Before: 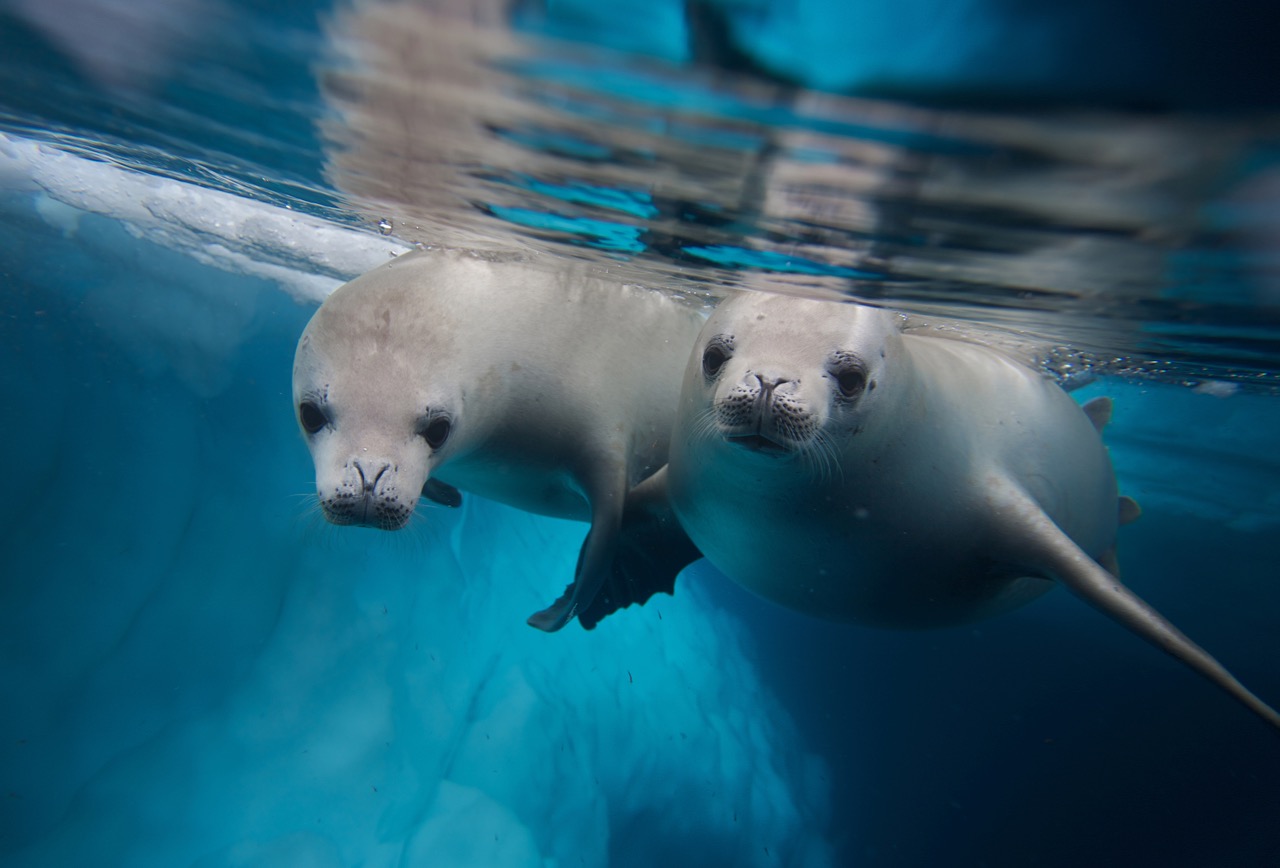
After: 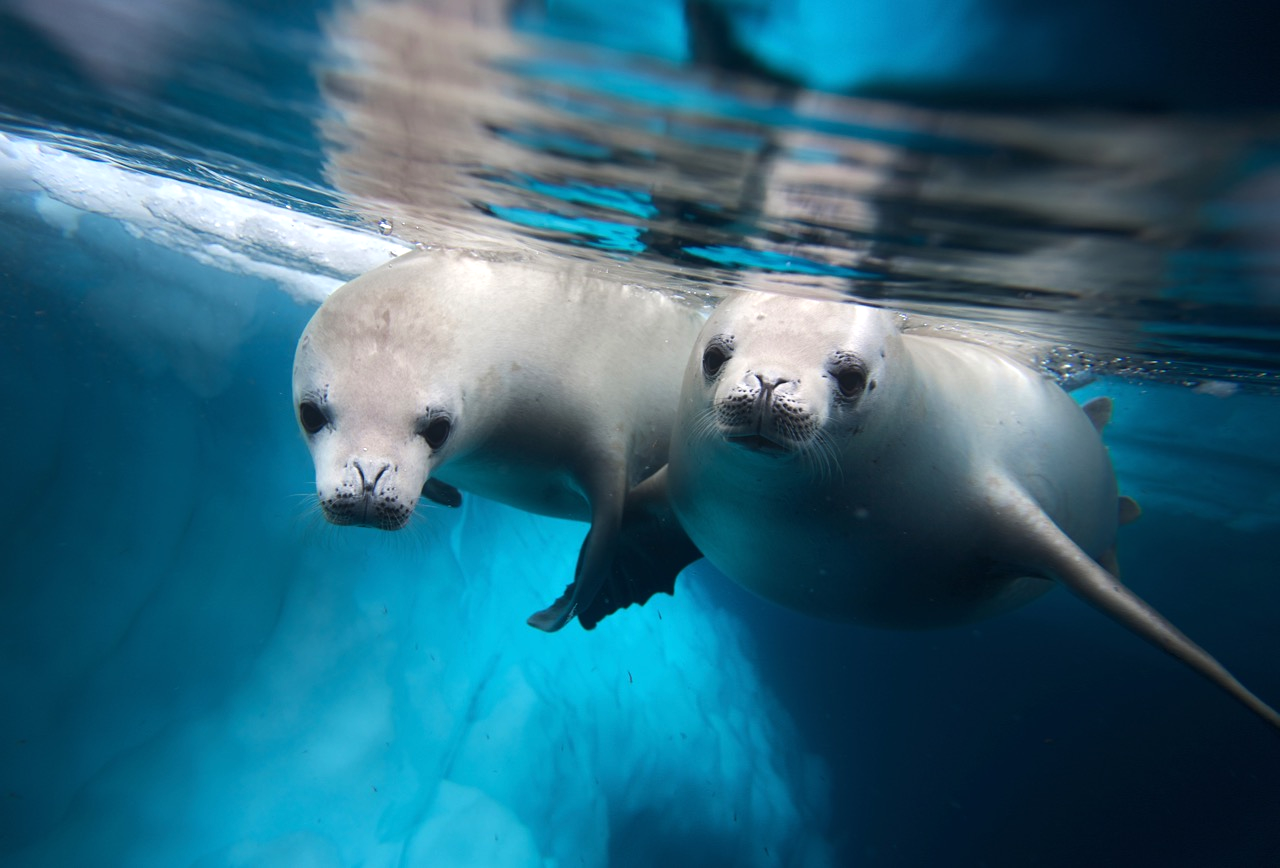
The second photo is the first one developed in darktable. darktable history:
tone equalizer: -8 EV 0.001 EV, -7 EV -0.003 EV, -6 EV 0.002 EV, -5 EV -0.044 EV, -4 EV -0.127 EV, -3 EV -0.174 EV, -2 EV 0.26 EV, -1 EV 0.713 EV, +0 EV 0.469 EV
